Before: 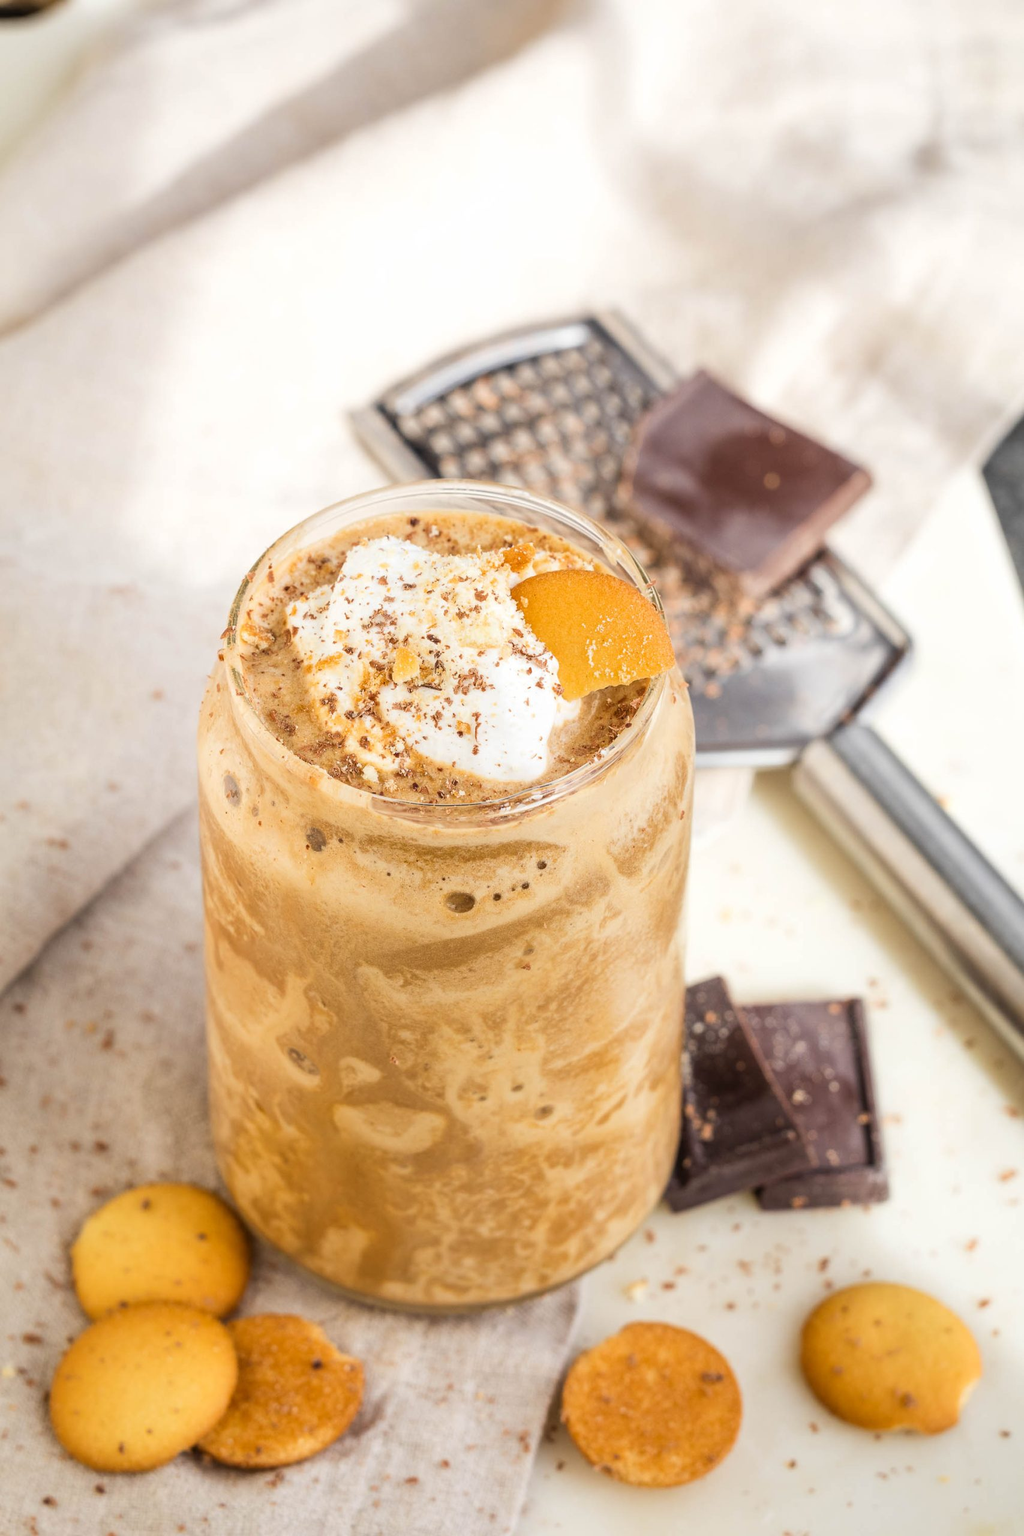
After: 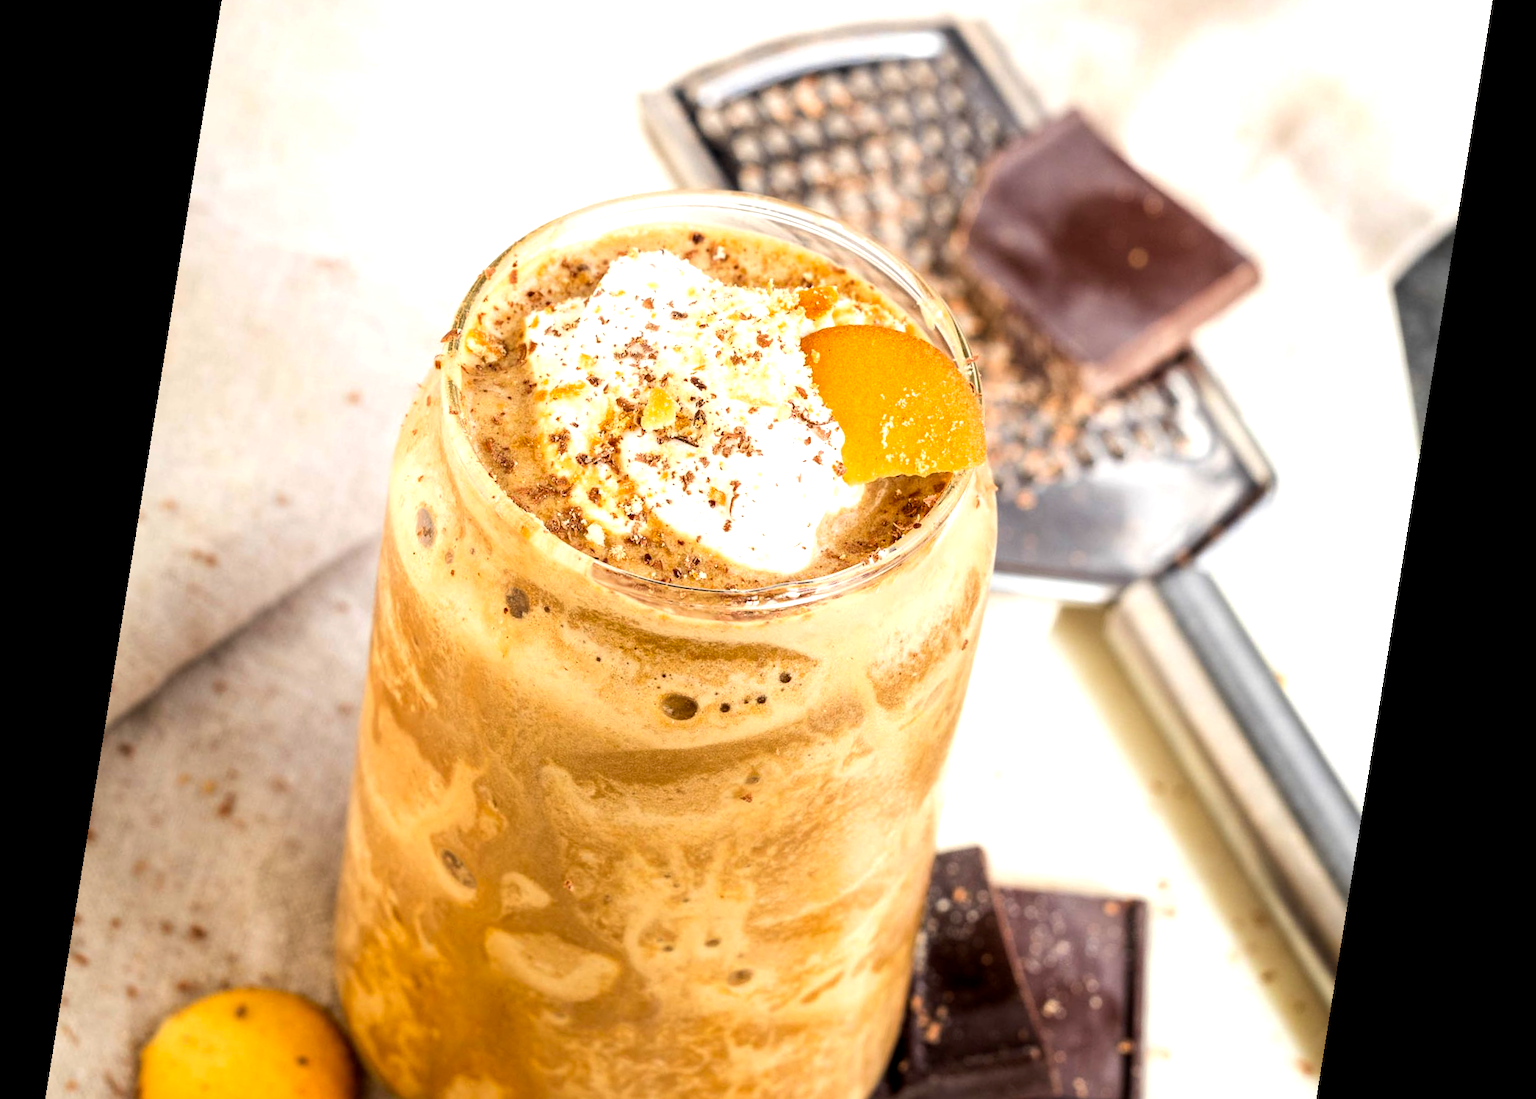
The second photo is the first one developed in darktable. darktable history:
rotate and perspective: rotation 9.12°, automatic cropping off
color balance: lift [0.991, 1, 1, 1], gamma [0.996, 1, 1, 1], input saturation 98.52%, contrast 20.34%, output saturation 103.72%
crop and rotate: top 23.043%, bottom 23.437%
